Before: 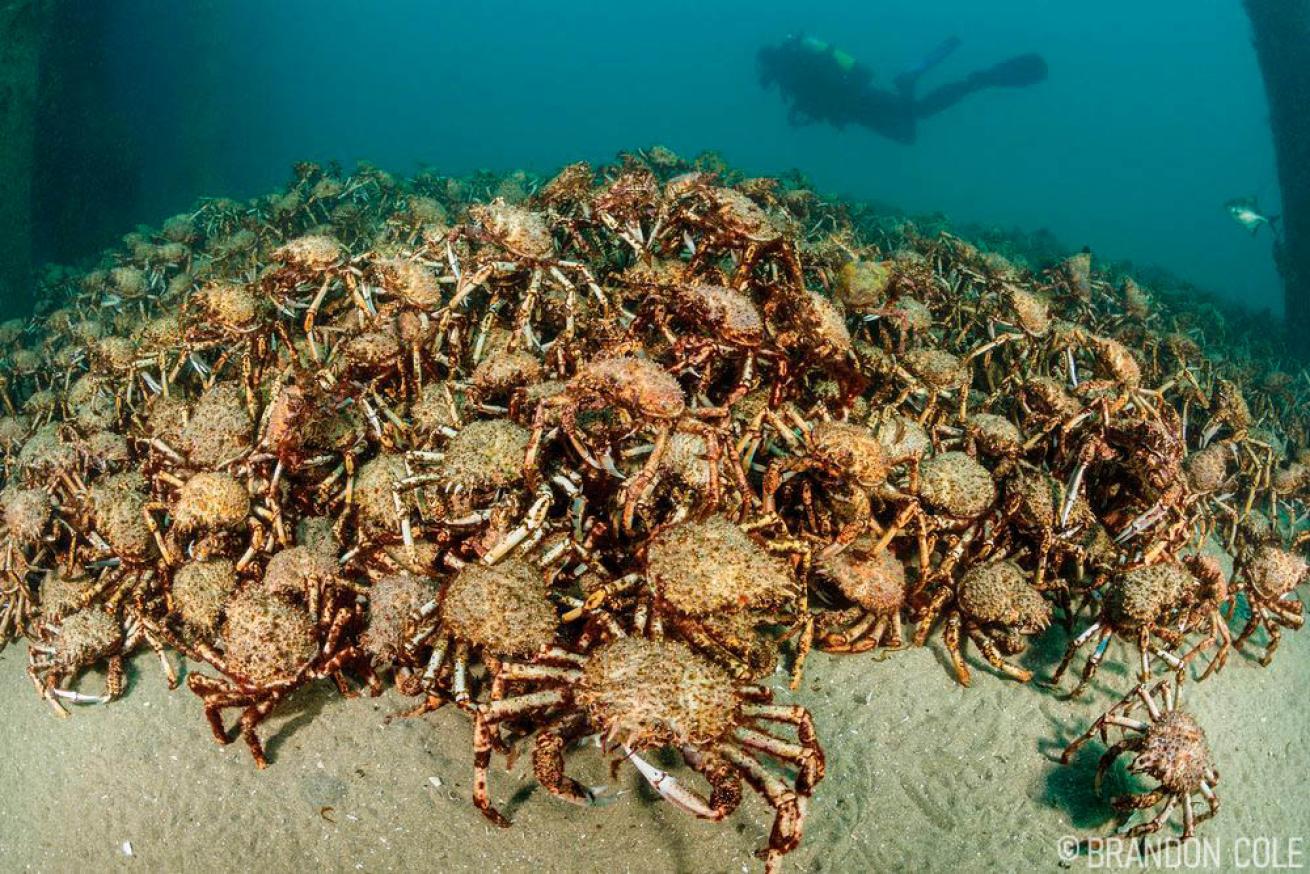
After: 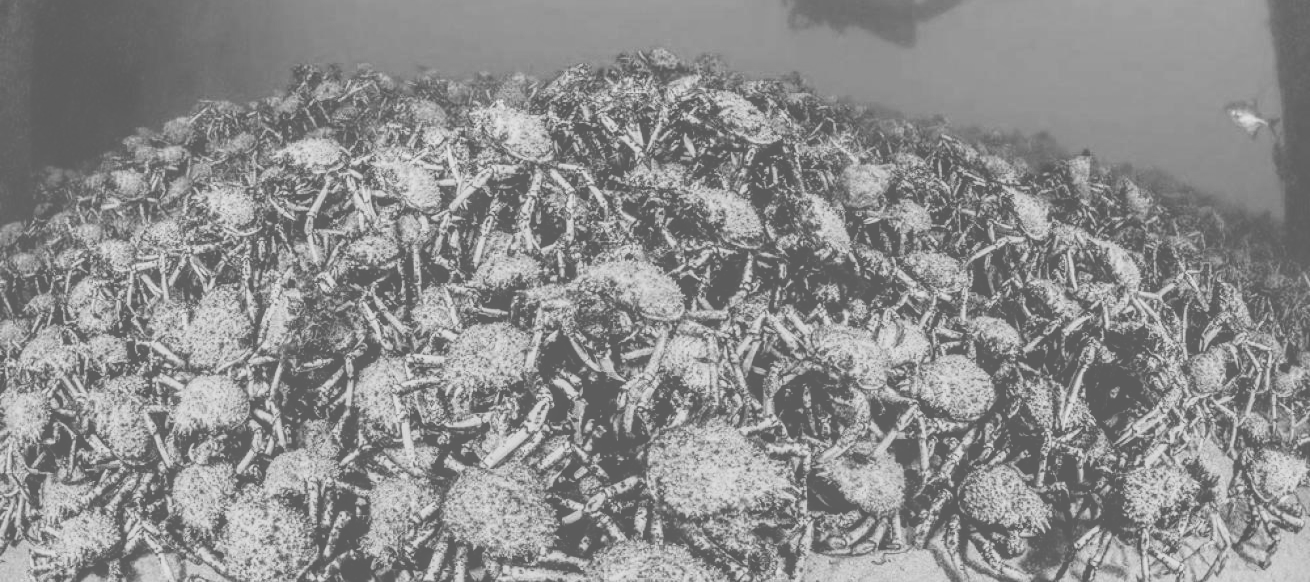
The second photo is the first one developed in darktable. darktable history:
monochrome: size 1
crop: top 11.166%, bottom 22.168%
colorize: saturation 51%, source mix 50.67%, lightness 50.67%
local contrast: highlights 59%, detail 145%
exposure: black level correction 0.005, exposure 0.014 EV, compensate highlight preservation false
color correction: highlights a* 0.207, highlights b* 2.7, shadows a* -0.874, shadows b* -4.78
sigmoid: contrast 2, skew -0.2, preserve hue 0%, red attenuation 0.1, red rotation 0.035, green attenuation 0.1, green rotation -0.017, blue attenuation 0.15, blue rotation -0.052, base primaries Rec2020
